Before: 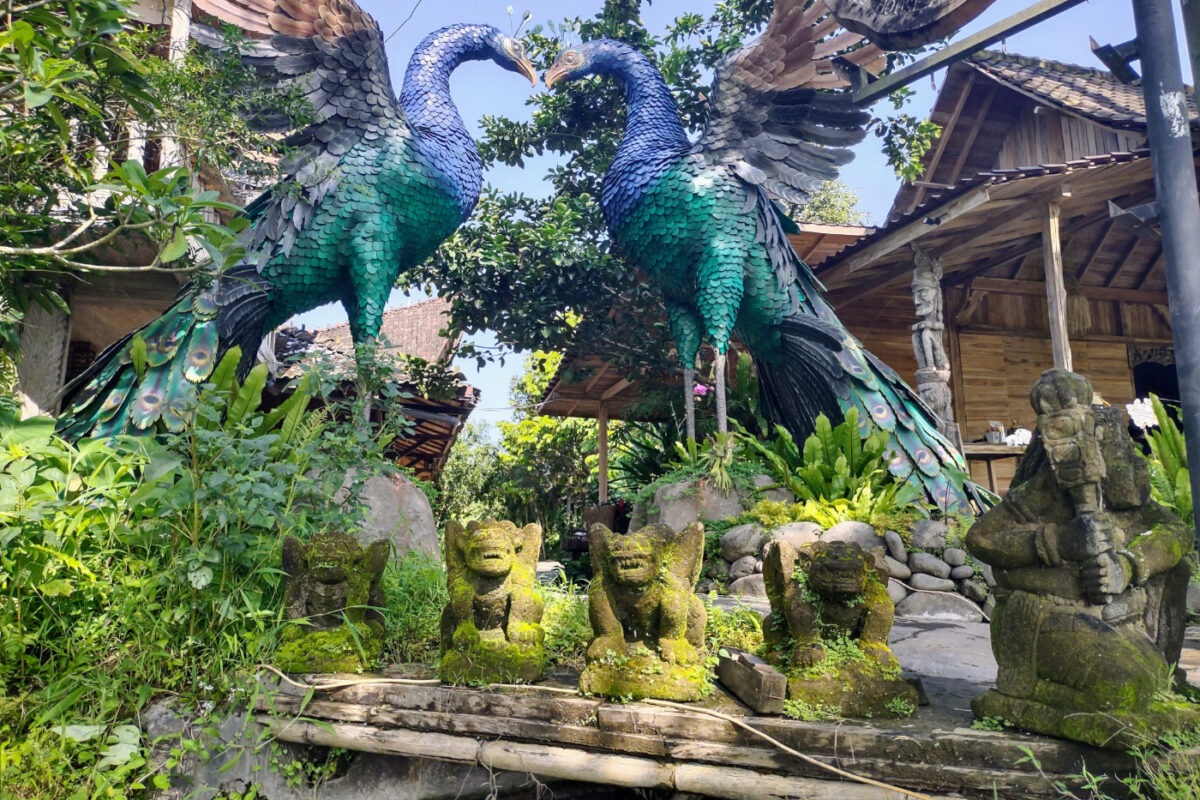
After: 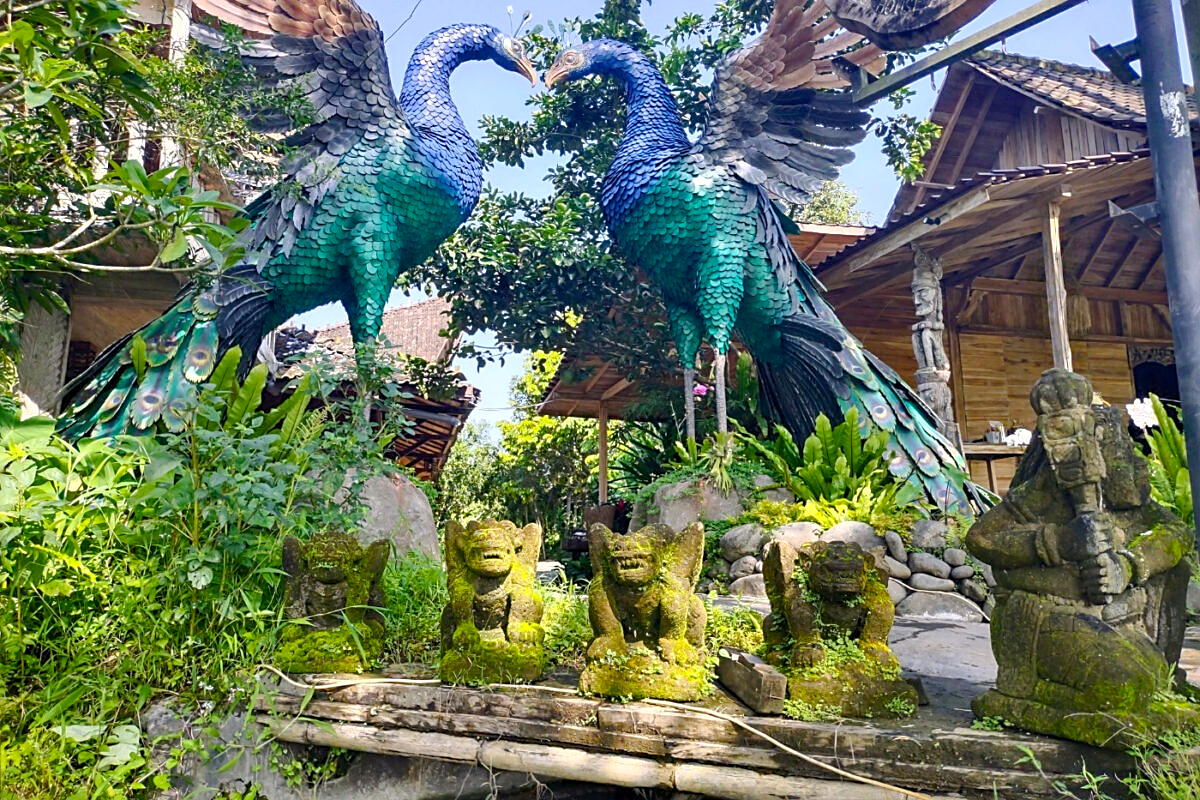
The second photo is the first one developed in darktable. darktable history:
color balance rgb: perceptual saturation grading › global saturation 27.604%, perceptual saturation grading › highlights -25.733%, perceptual saturation grading › shadows 25.676%, perceptual brilliance grading › highlights 9.979%, perceptual brilliance grading › mid-tones 5.485%, contrast -10.273%
sharpen: on, module defaults
